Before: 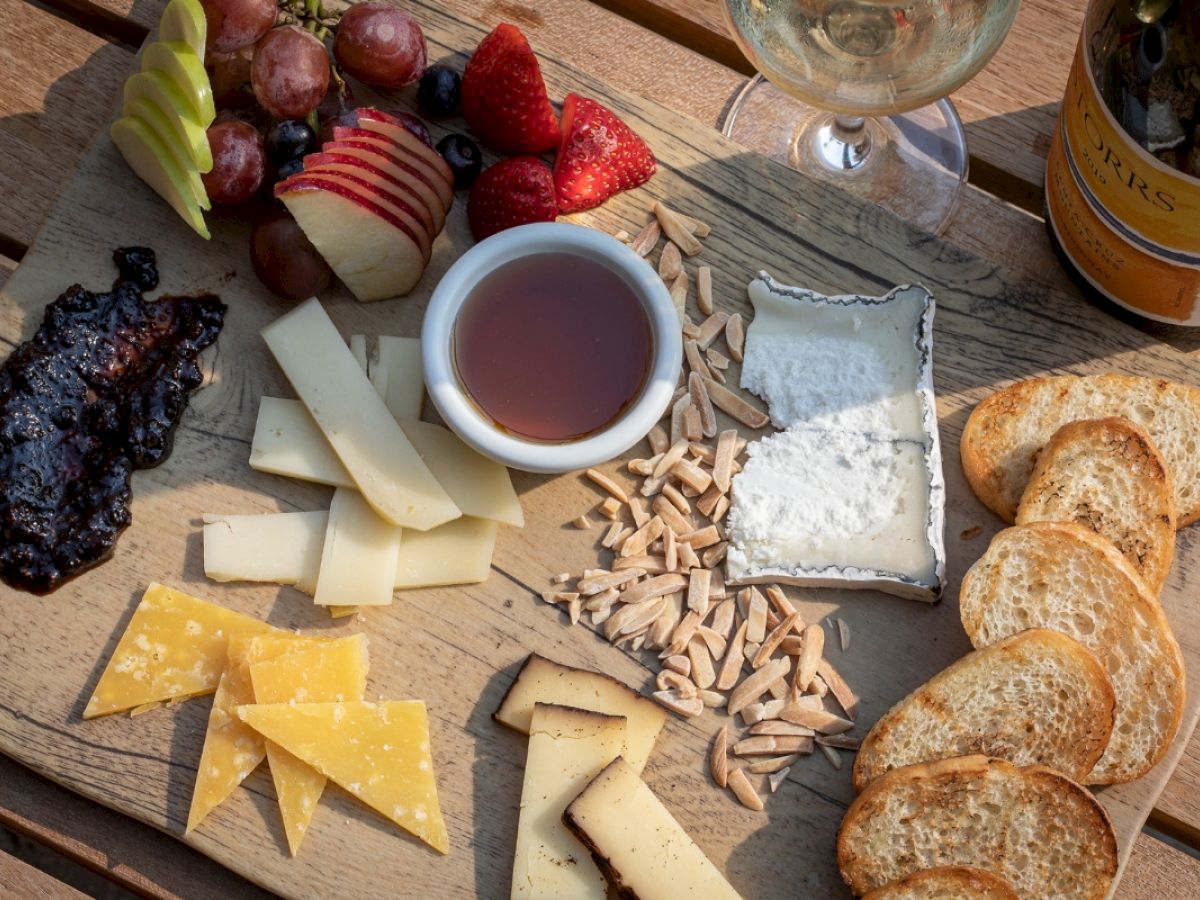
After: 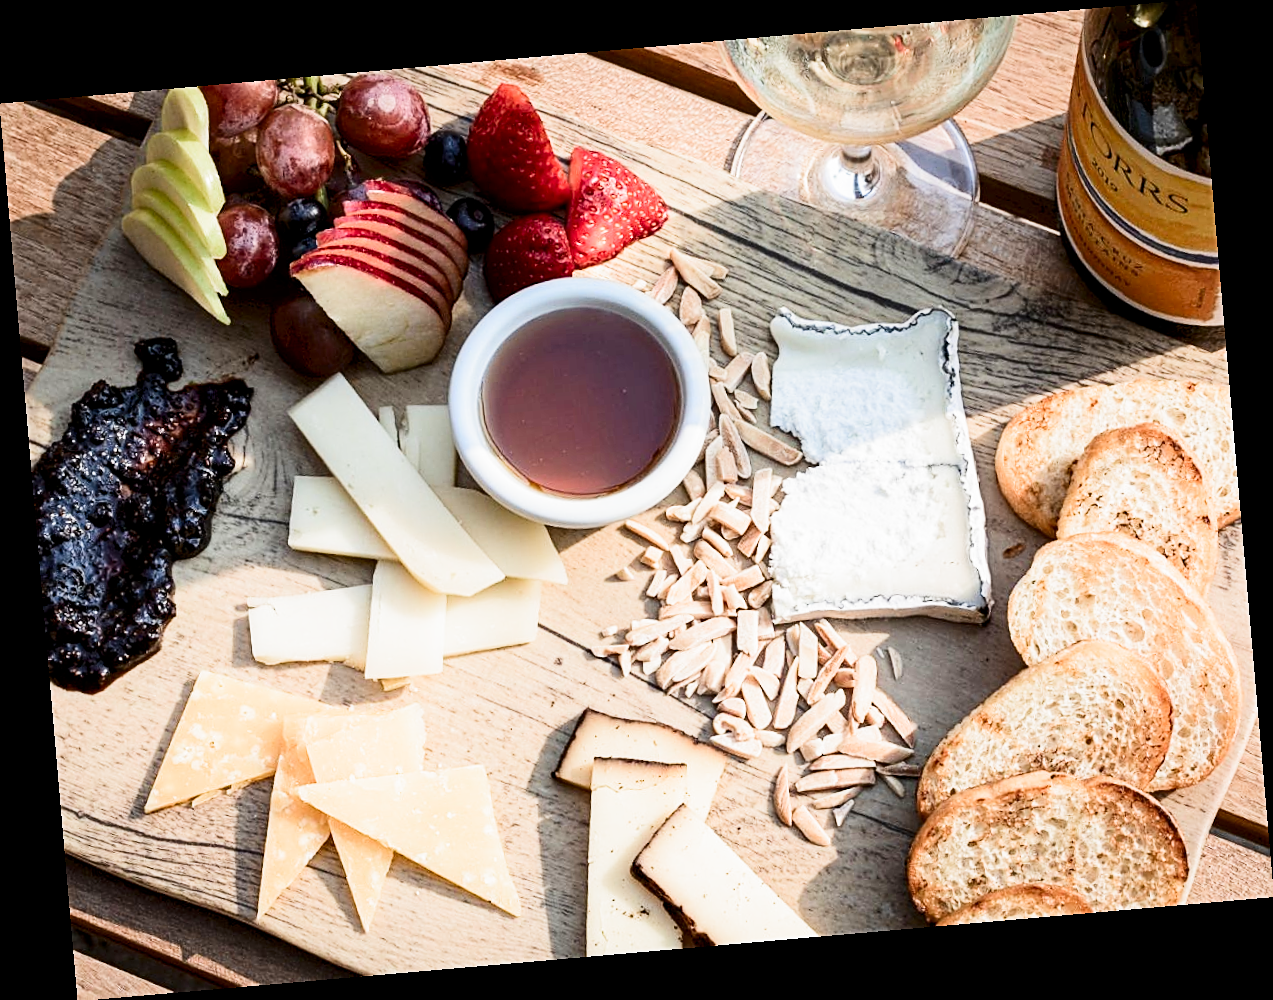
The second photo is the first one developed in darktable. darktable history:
filmic rgb: middle gray luminance 18.42%, black relative exposure -11.25 EV, white relative exposure 3.75 EV, threshold 6 EV, target black luminance 0%, hardness 5.87, latitude 57.4%, contrast 0.963, shadows ↔ highlights balance 49.98%, add noise in highlights 0, preserve chrominance luminance Y, color science v3 (2019), use custom middle-gray values true, iterations of high-quality reconstruction 0, contrast in highlights soft, enable highlight reconstruction true
exposure: black level correction 0, exposure 1.2 EV, compensate exposure bias true, compensate highlight preservation false
rotate and perspective: rotation -4.98°, automatic cropping off
sharpen: on, module defaults
contrast brightness saturation: contrast 0.28
